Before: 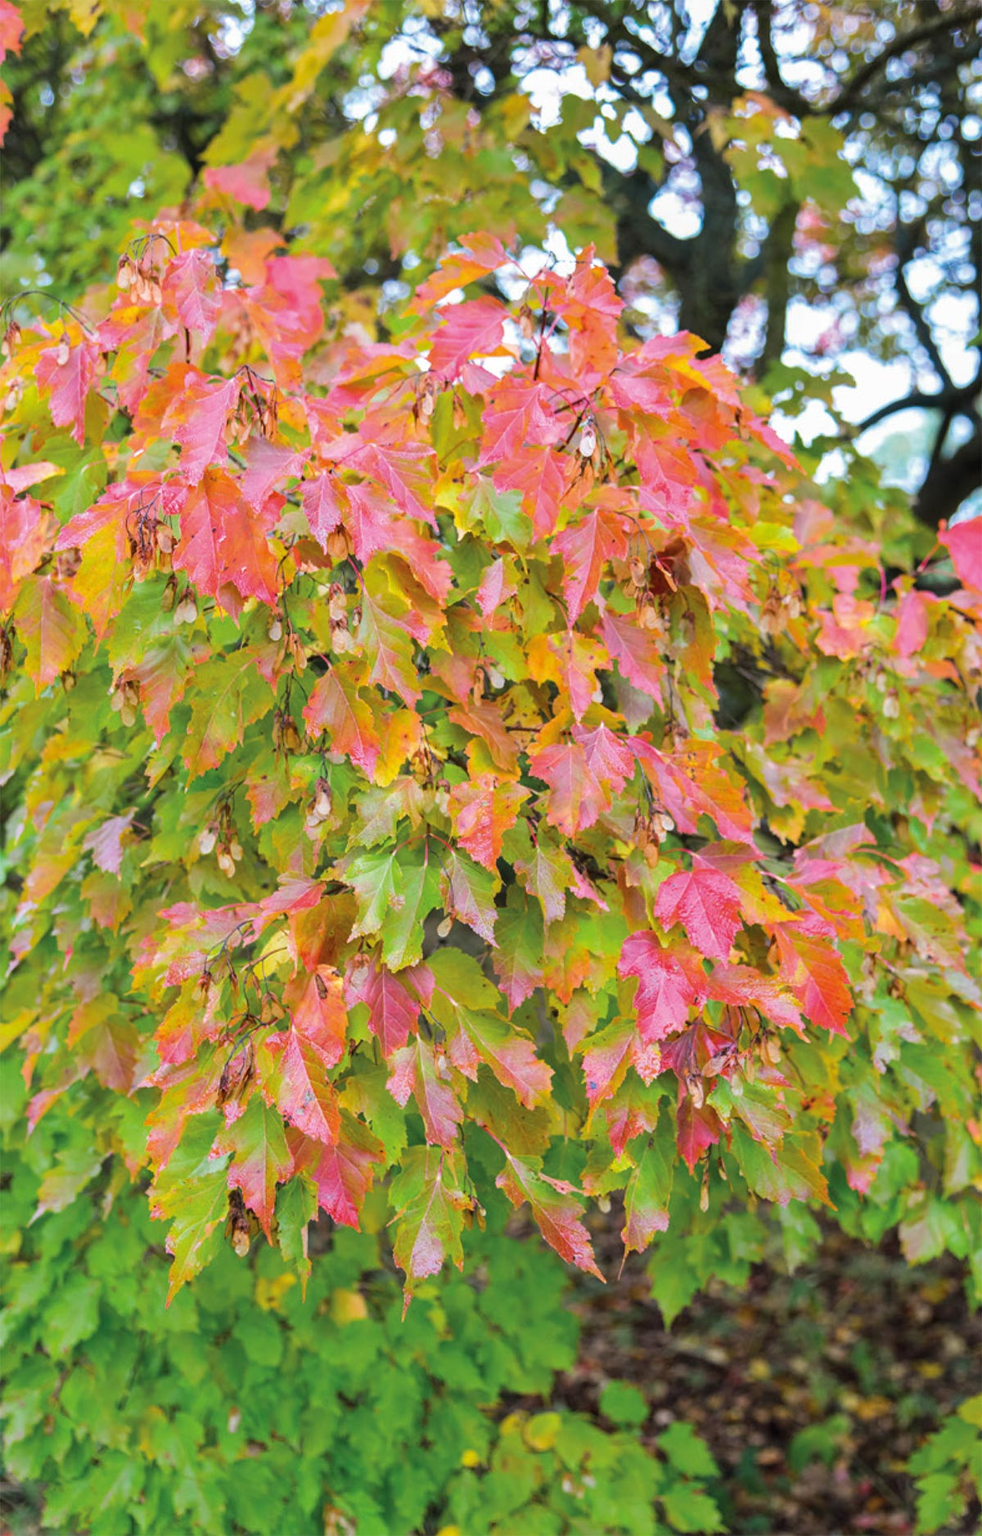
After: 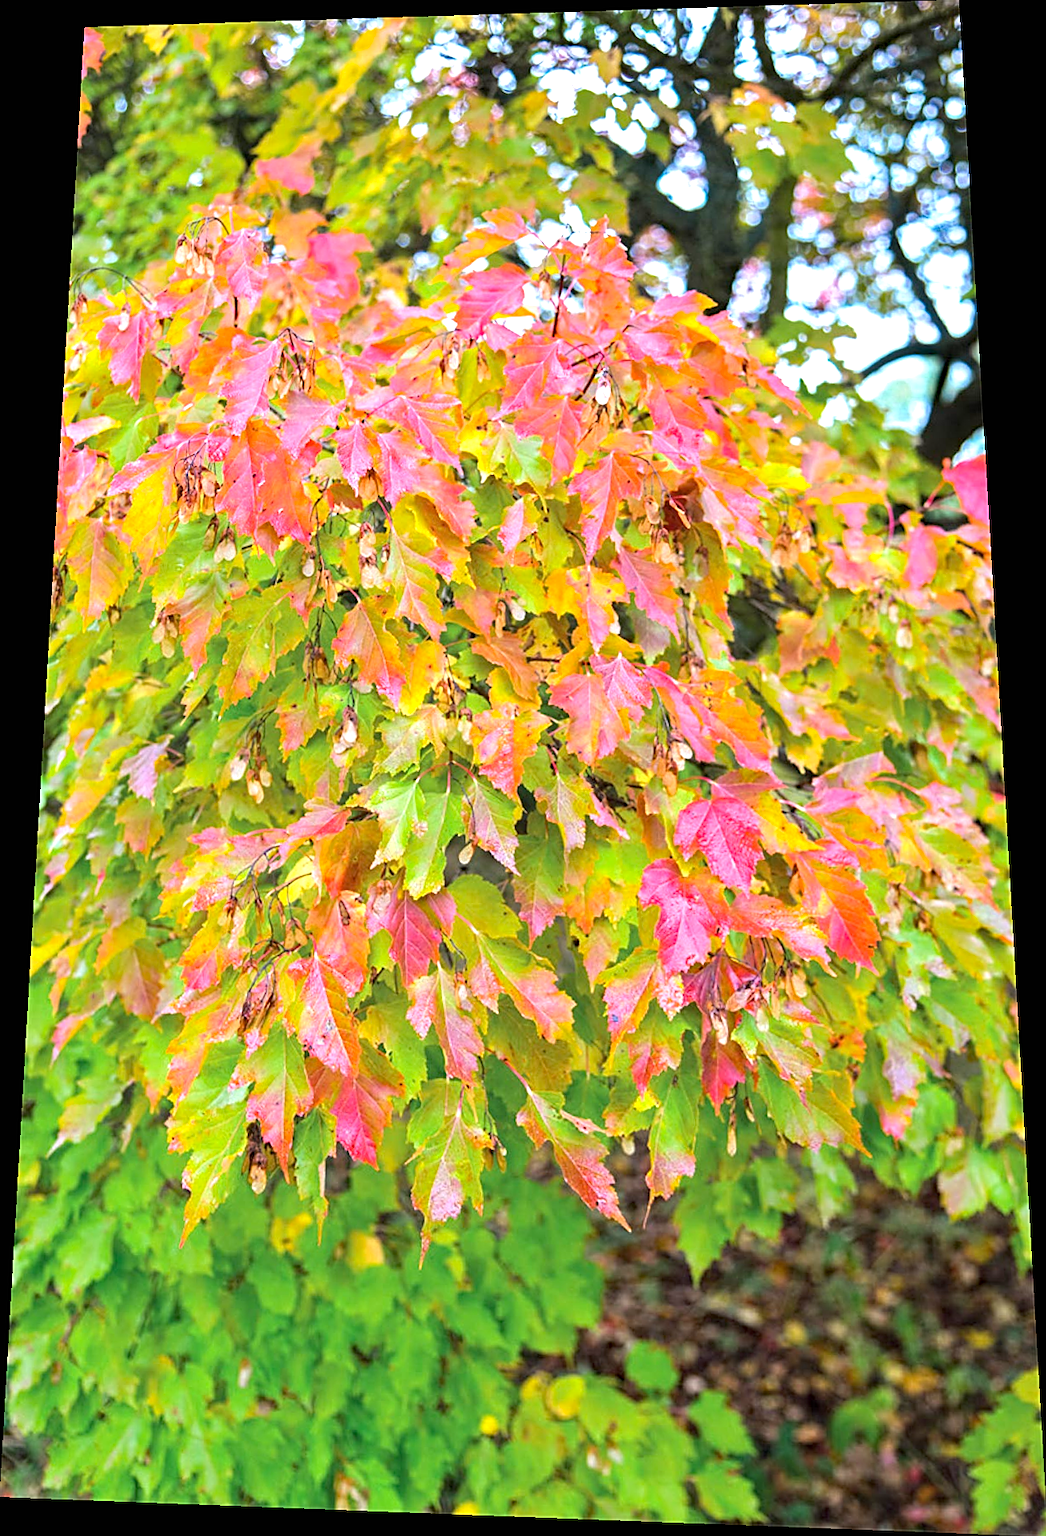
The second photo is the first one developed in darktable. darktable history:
exposure: black level correction 0, exposure 0.7 EV, compensate exposure bias true, compensate highlight preservation false
rotate and perspective: rotation 0.128°, lens shift (vertical) -0.181, lens shift (horizontal) -0.044, shear 0.001, automatic cropping off
haze removal: strength 0.29, distance 0.25, compatibility mode true, adaptive false
sharpen: on, module defaults
